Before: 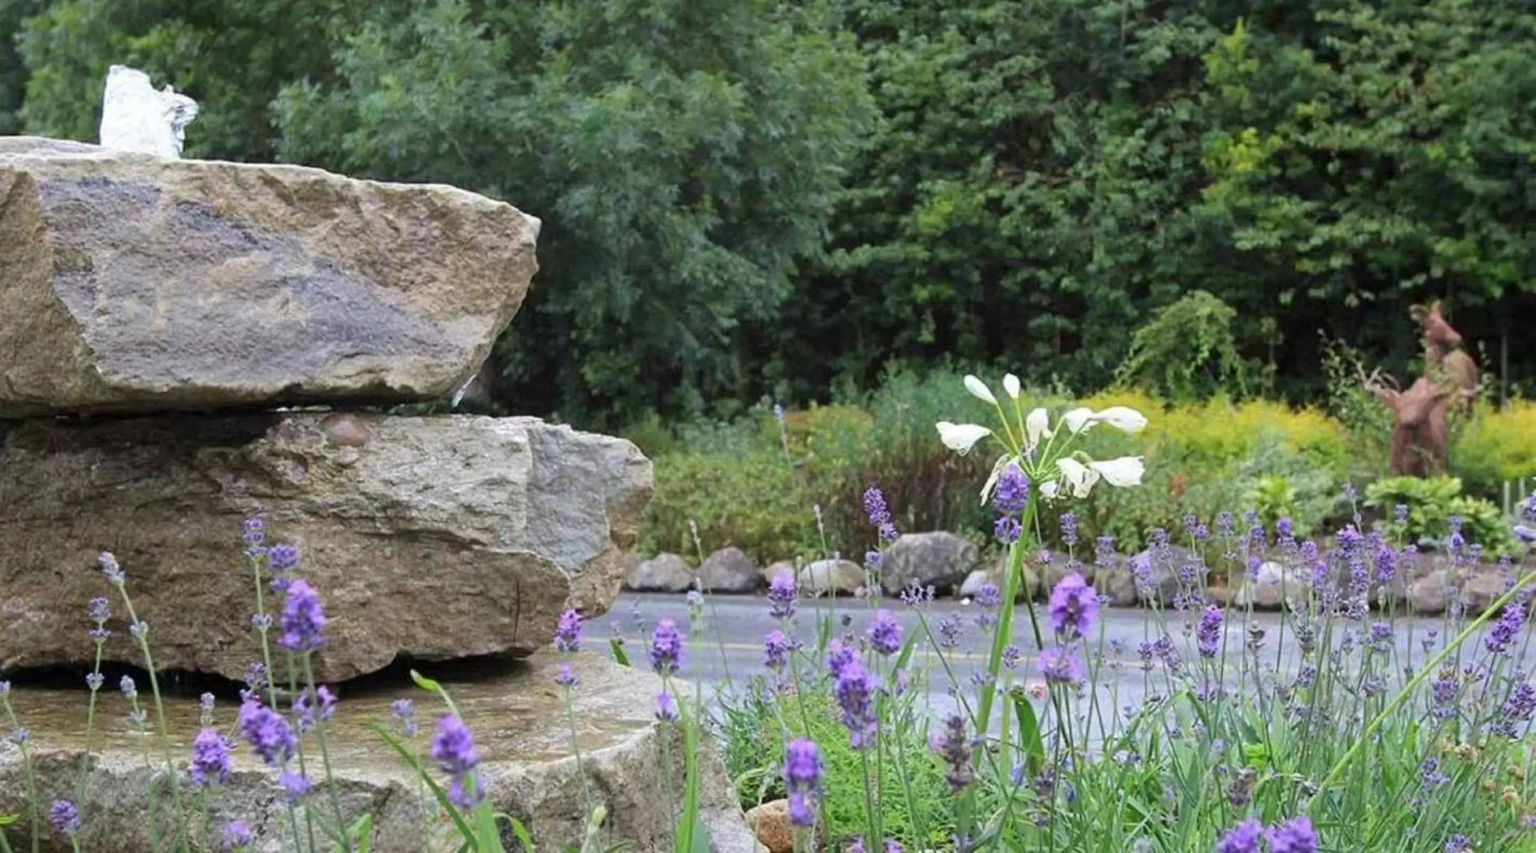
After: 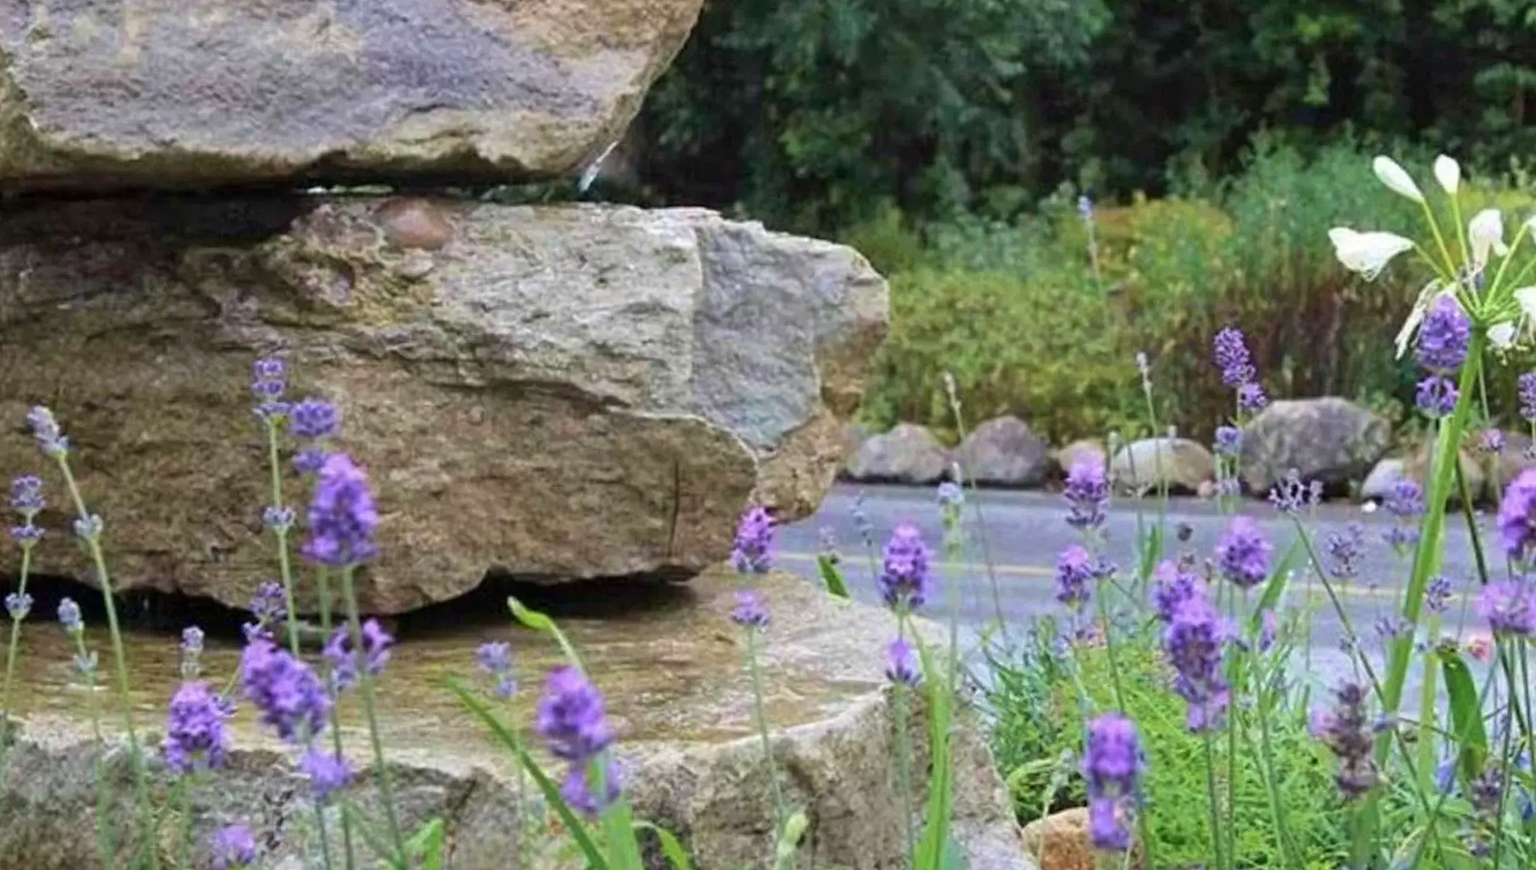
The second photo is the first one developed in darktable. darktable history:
exposure: exposure -0.002 EV, compensate highlight preservation false
velvia: strength 28.71%
crop and rotate: angle -1.03°, left 3.687%, top 32.022%, right 29.652%
